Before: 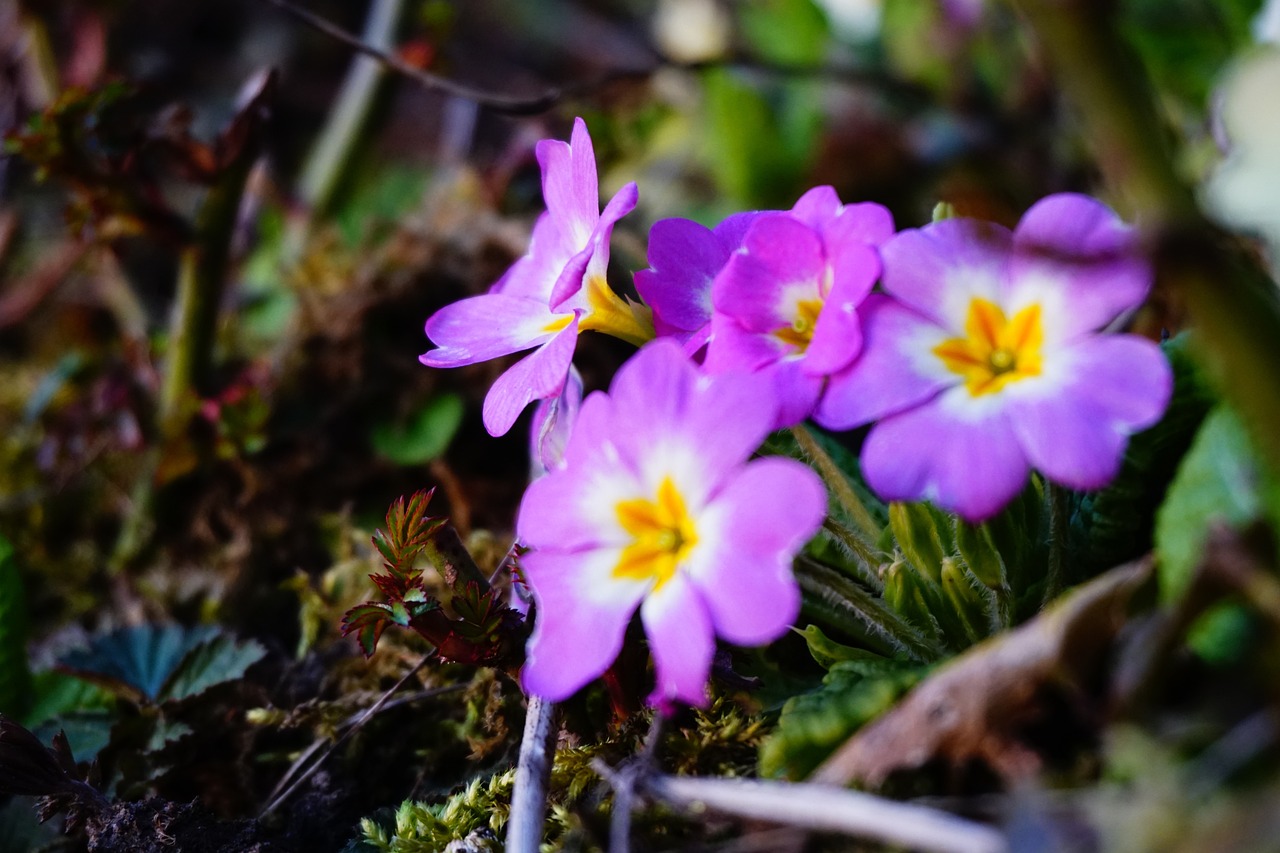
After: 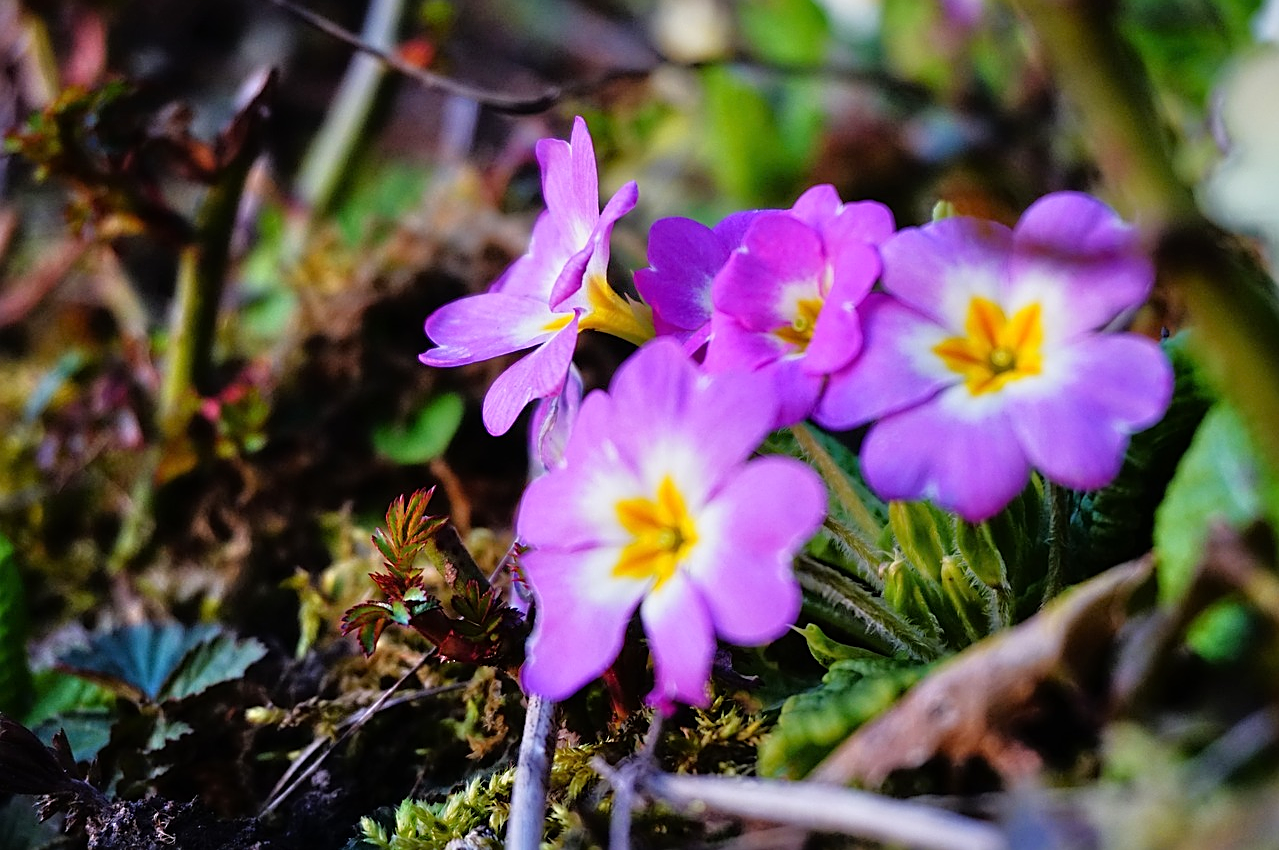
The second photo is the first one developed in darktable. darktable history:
crop: top 0.141%, bottom 0.16%
tone equalizer: -7 EV 0.144 EV, -6 EV 0.598 EV, -5 EV 1.16 EV, -4 EV 1.33 EV, -3 EV 1.14 EV, -2 EV 0.6 EV, -1 EV 0.154 EV
sharpen: amount 0.491
